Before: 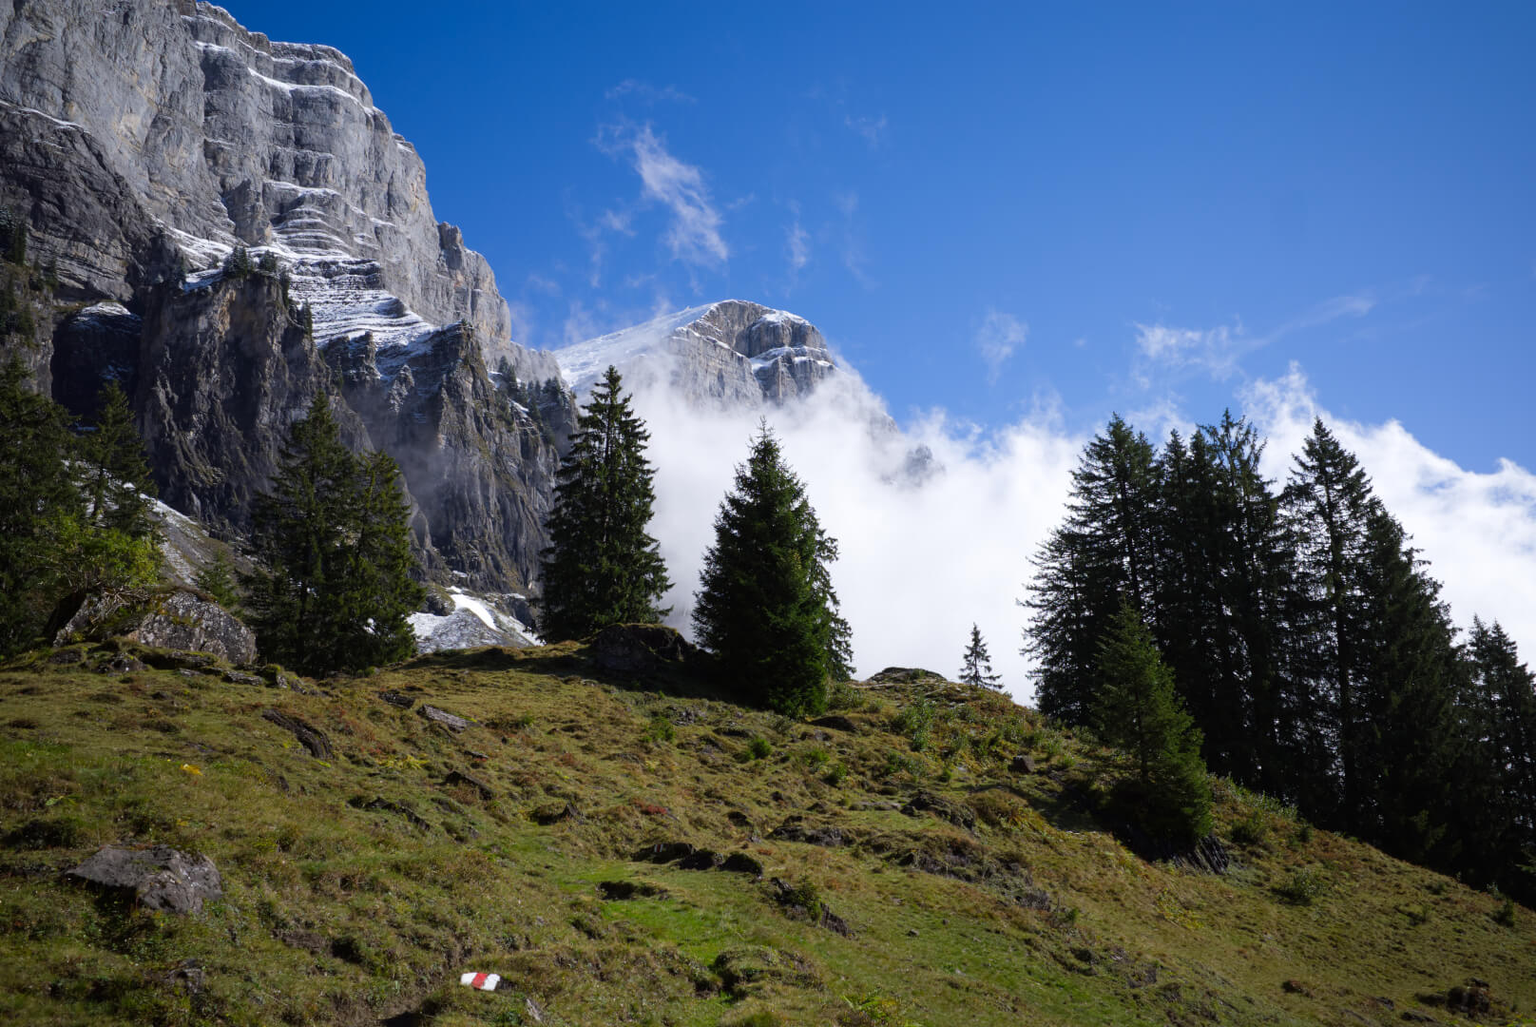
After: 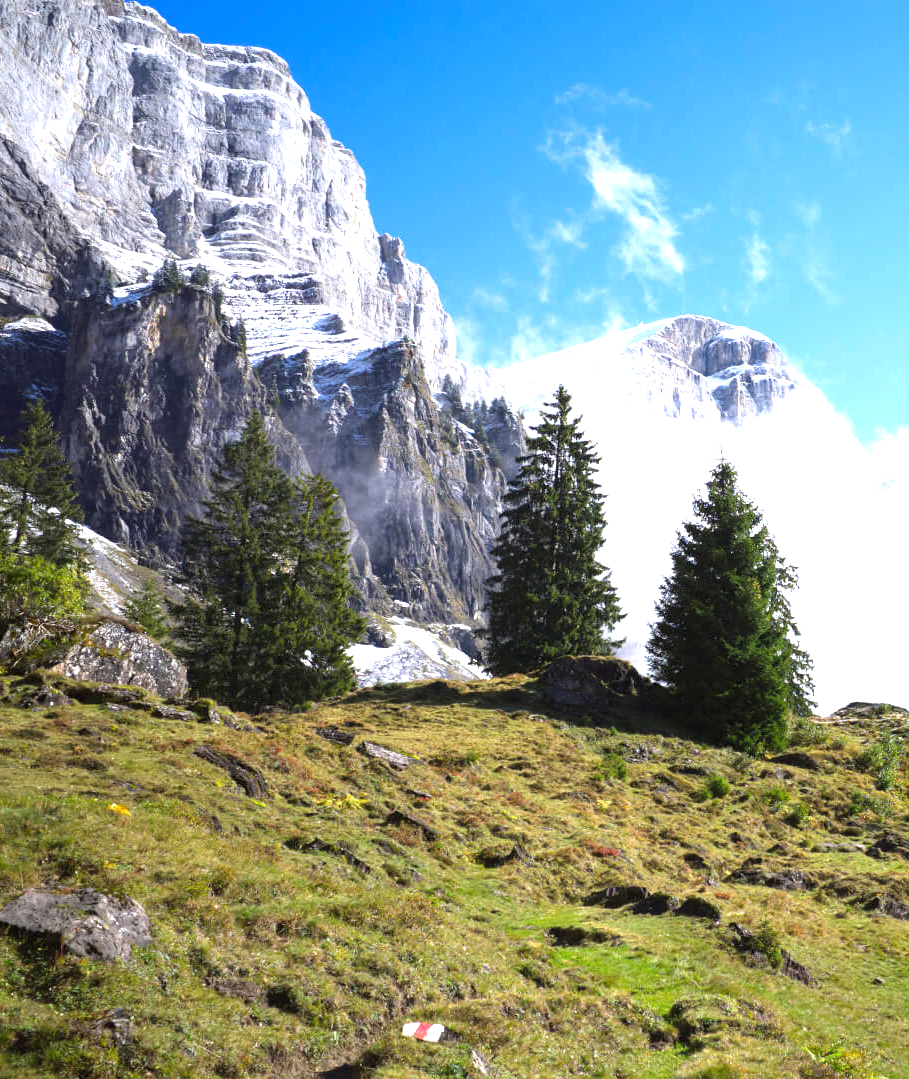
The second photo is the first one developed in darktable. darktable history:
crop: left 5.114%, right 38.589%
exposure: black level correction 0, exposure 1.675 EV, compensate exposure bias true, compensate highlight preservation false
